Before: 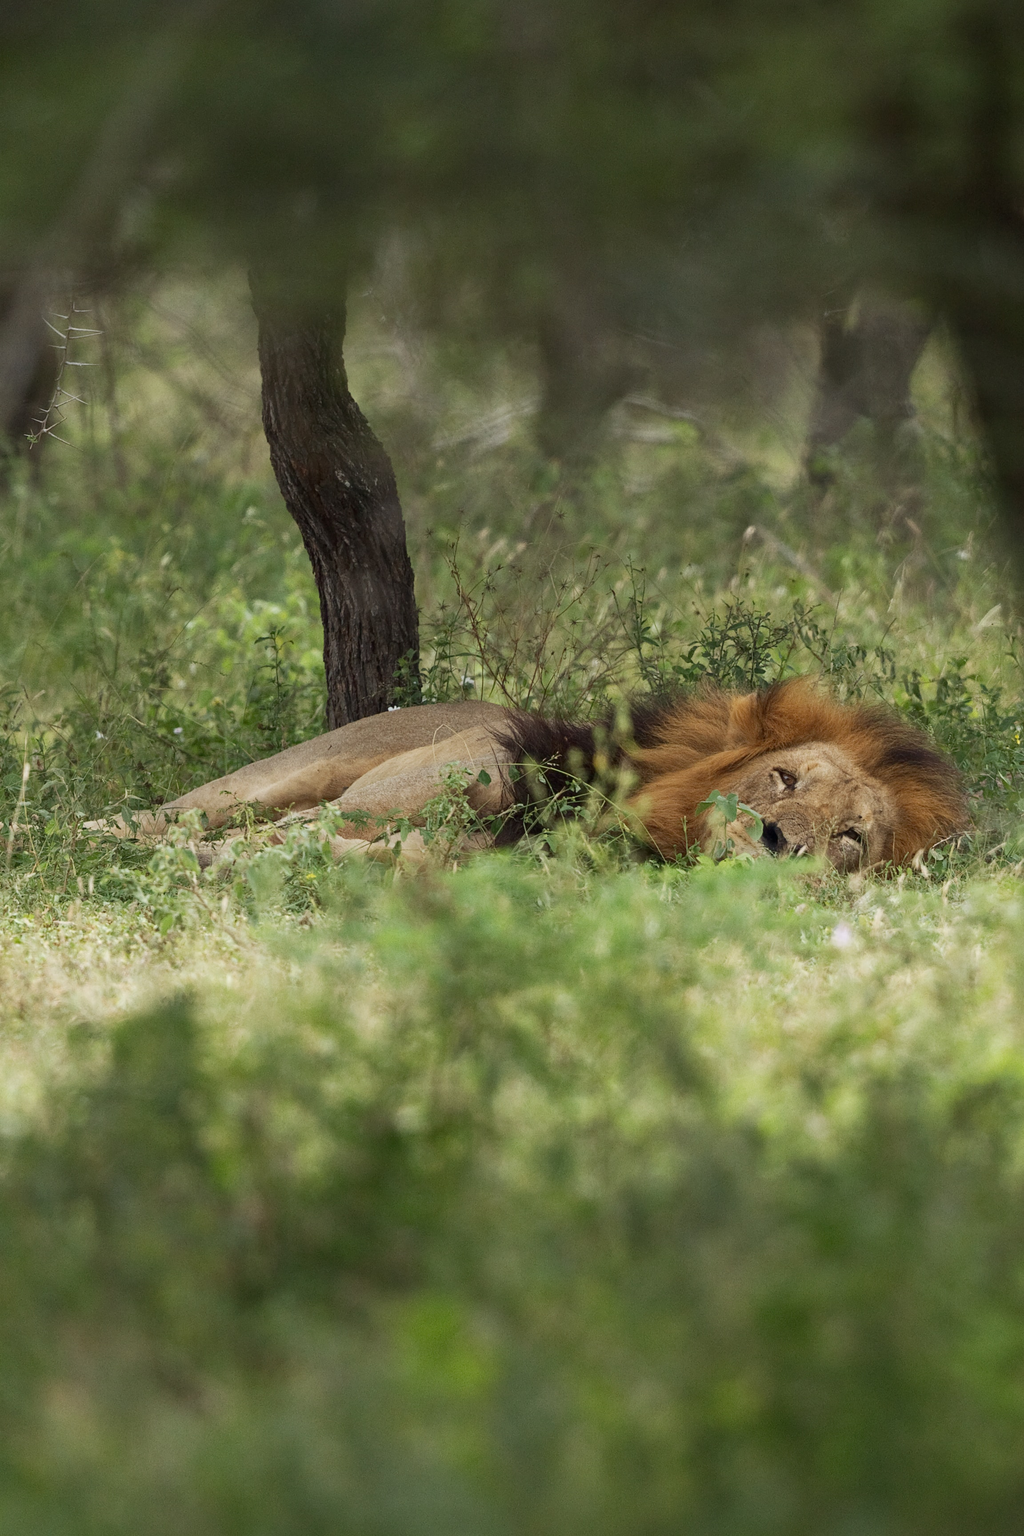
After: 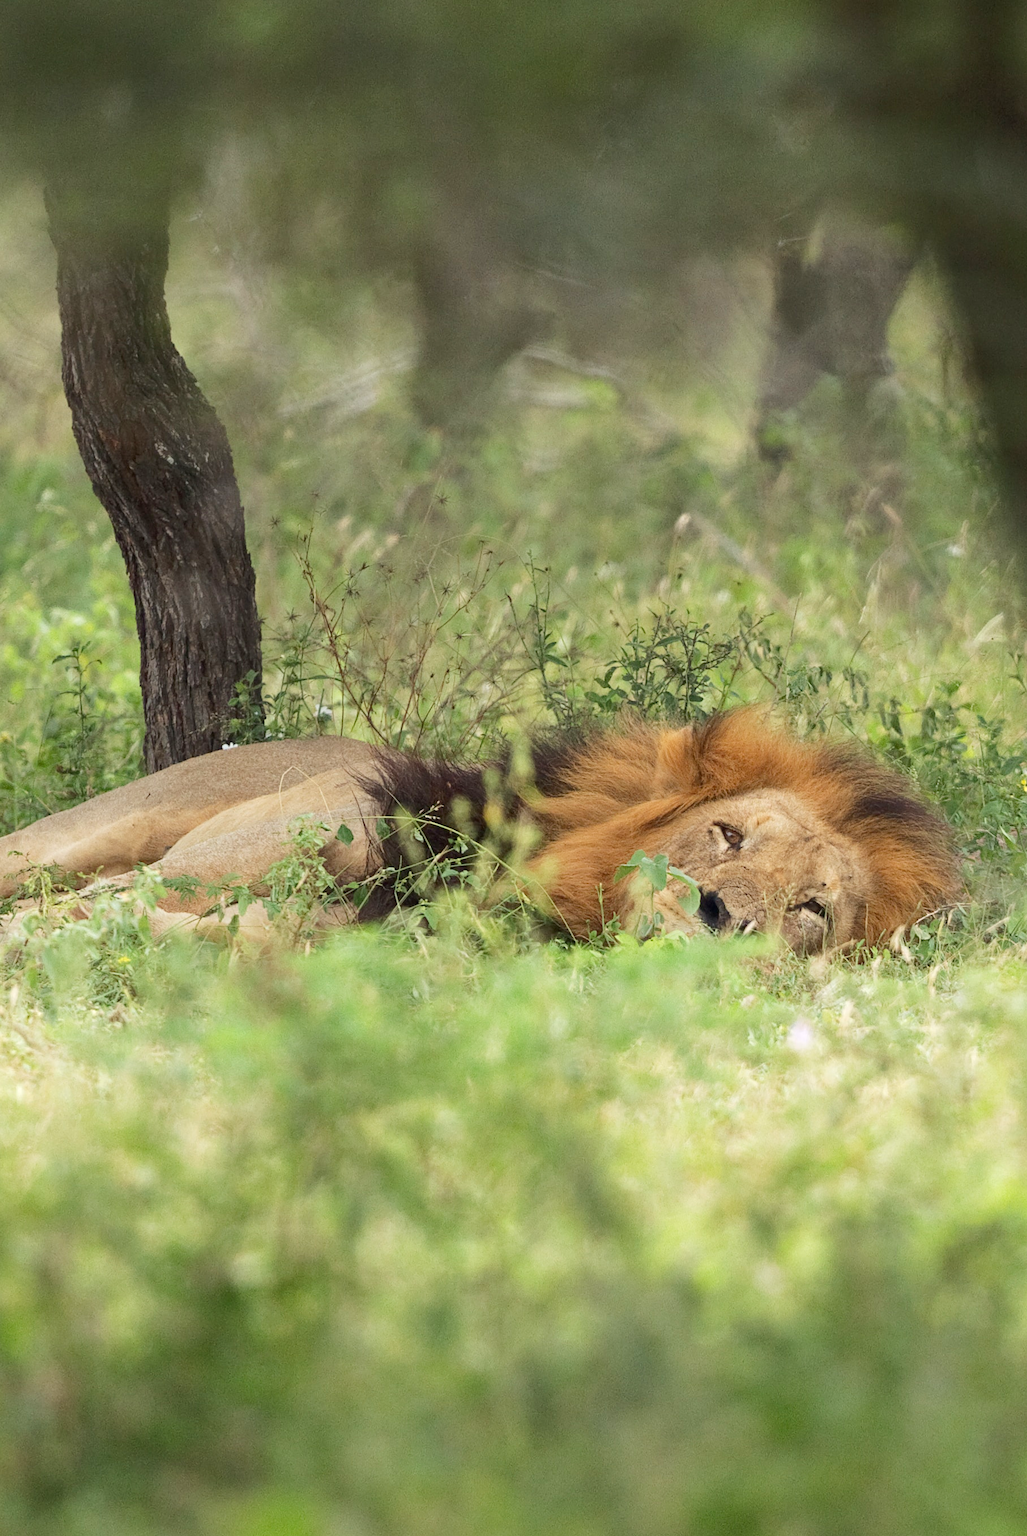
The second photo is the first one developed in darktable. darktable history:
tone equalizer: -8 EV 1.02 EV, -7 EV 1.01 EV, -6 EV 0.967 EV, -5 EV 1.03 EV, -4 EV 1.02 EV, -3 EV 0.733 EV, -2 EV 0.495 EV, -1 EV 0.242 EV, edges refinement/feathering 500, mask exposure compensation -1.57 EV, preserve details no
crop and rotate: left 20.9%, top 8.021%, right 0.355%, bottom 13.491%
exposure: compensate exposure bias true, compensate highlight preservation false
